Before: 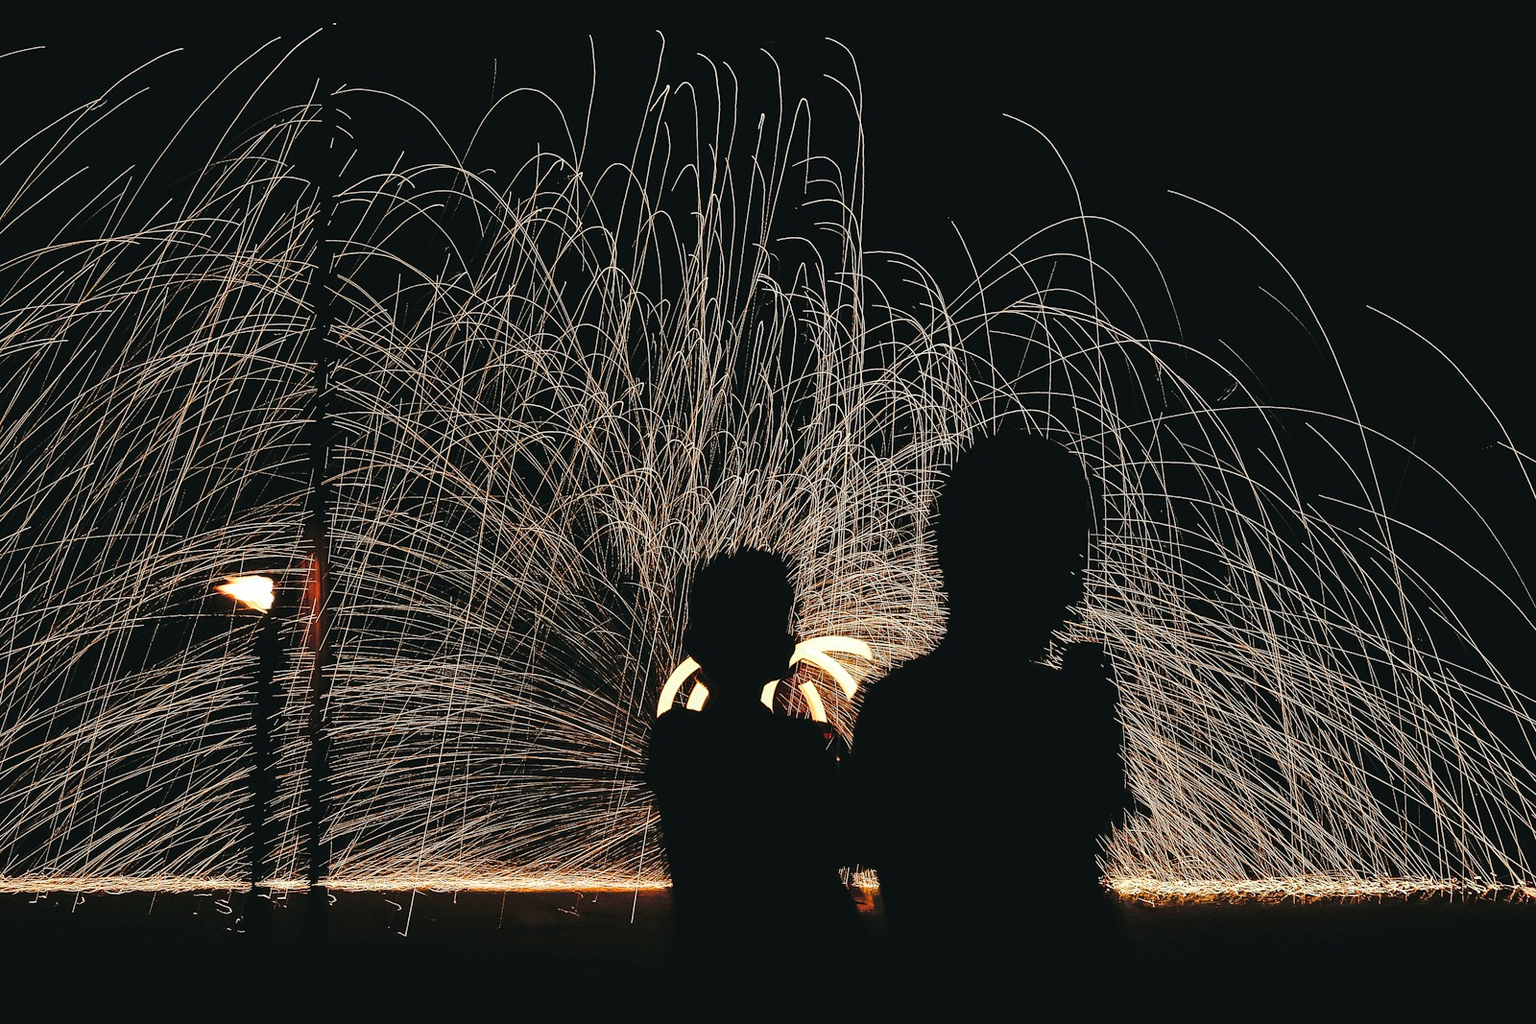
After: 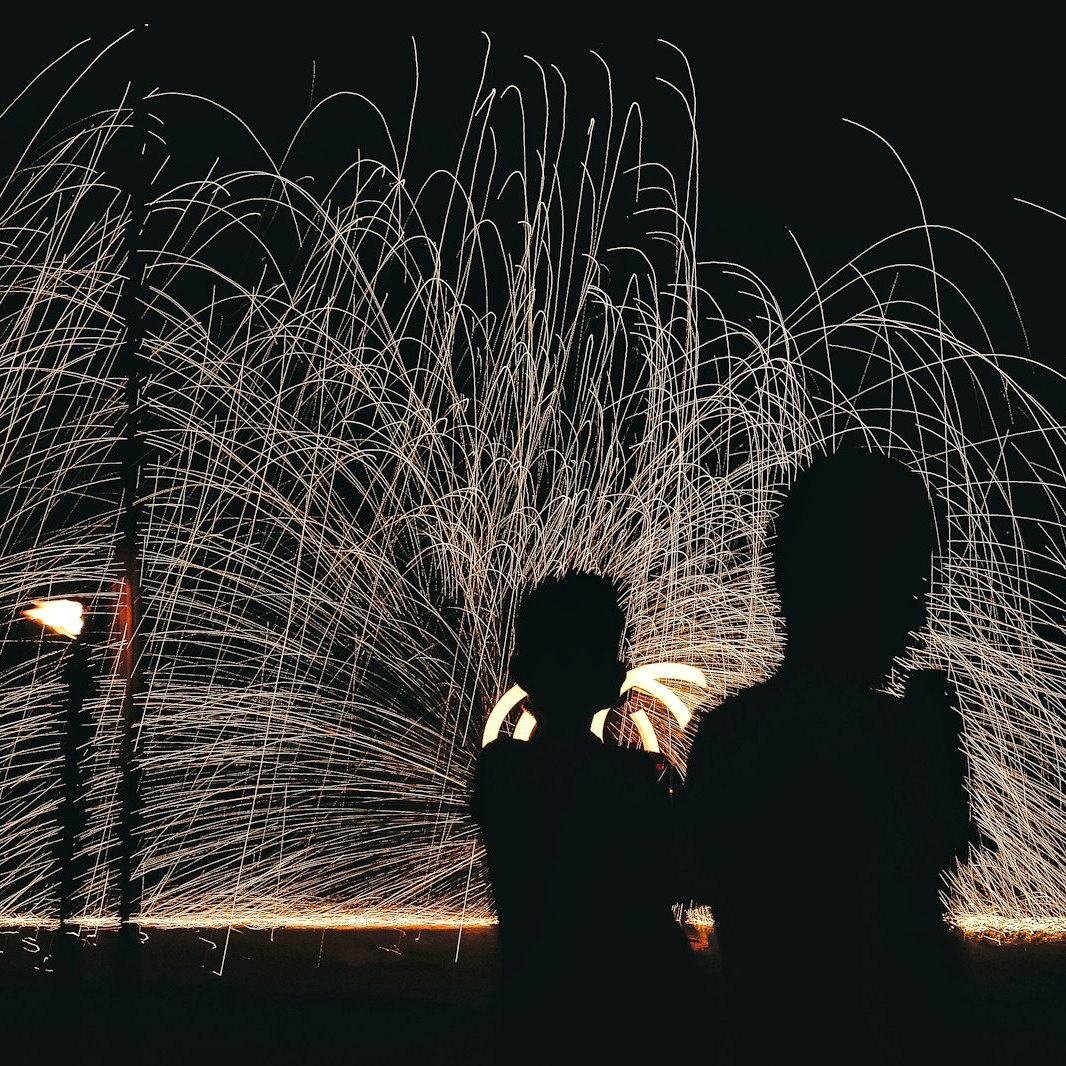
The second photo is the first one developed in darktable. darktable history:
local contrast: mode bilateral grid, contrast 15, coarseness 36, detail 105%, midtone range 0.2
crop and rotate: left 12.648%, right 20.685%
contrast equalizer: octaves 7, y [[0.515 ×6], [0.507 ×6], [0.425 ×6], [0 ×6], [0 ×6]]
